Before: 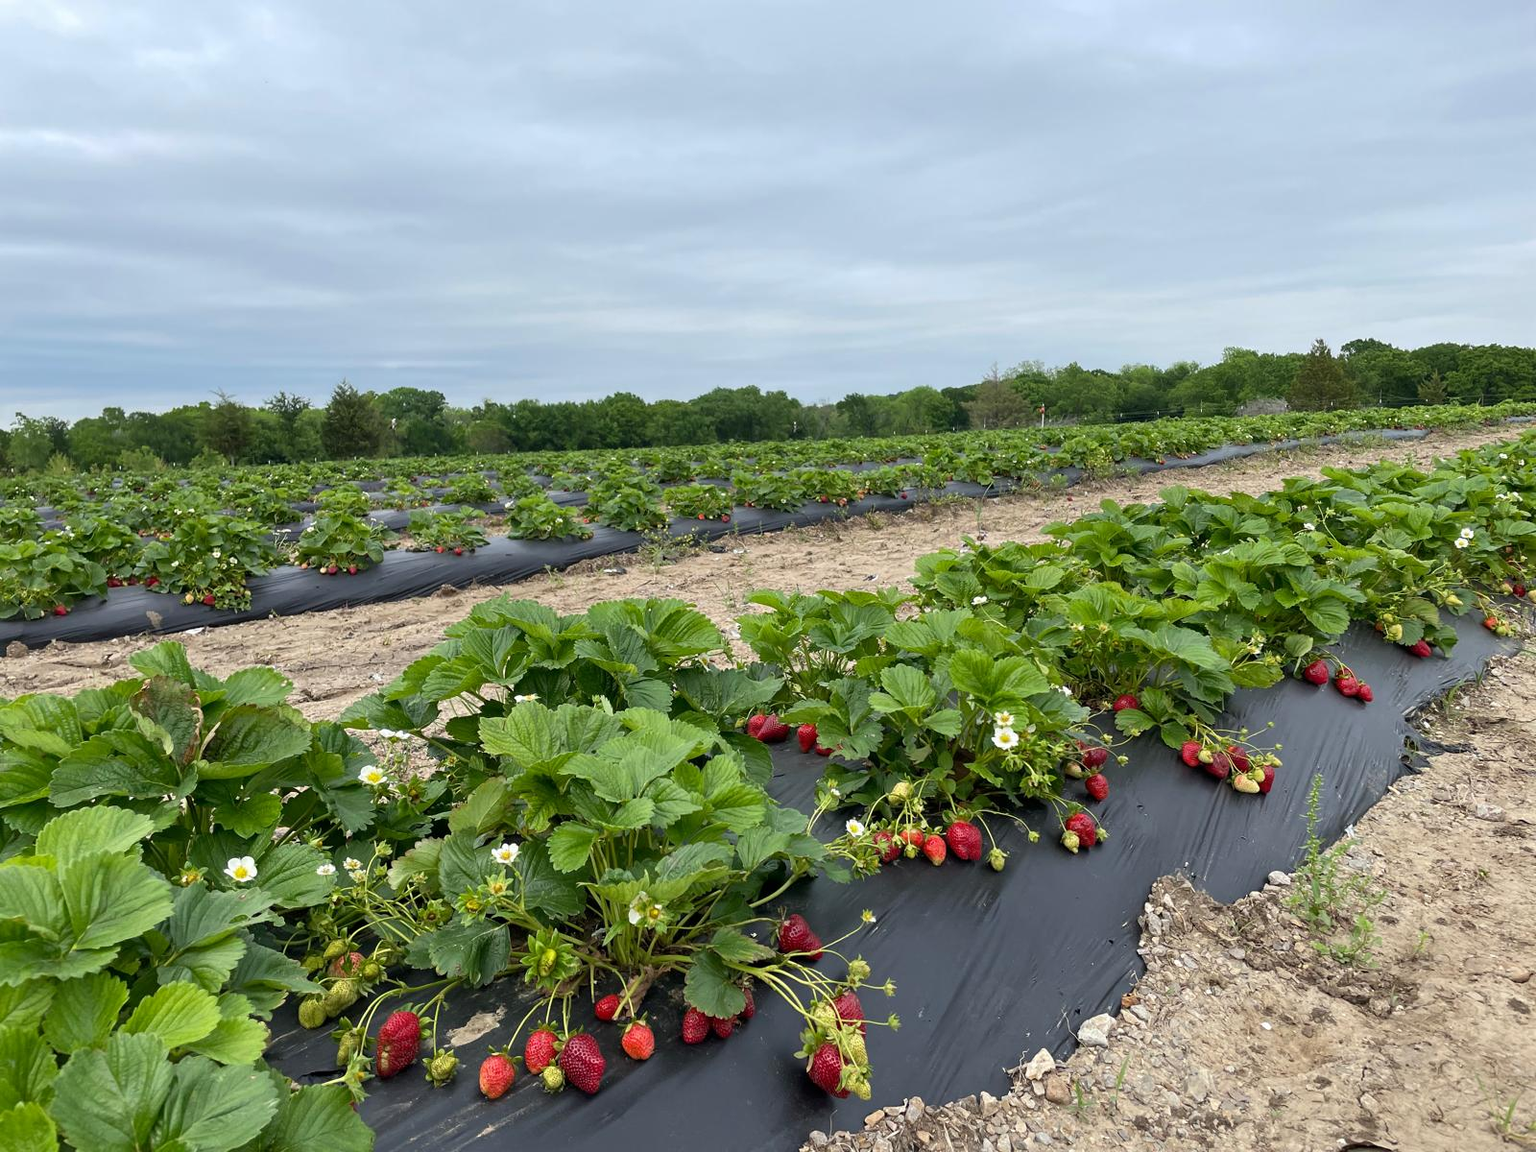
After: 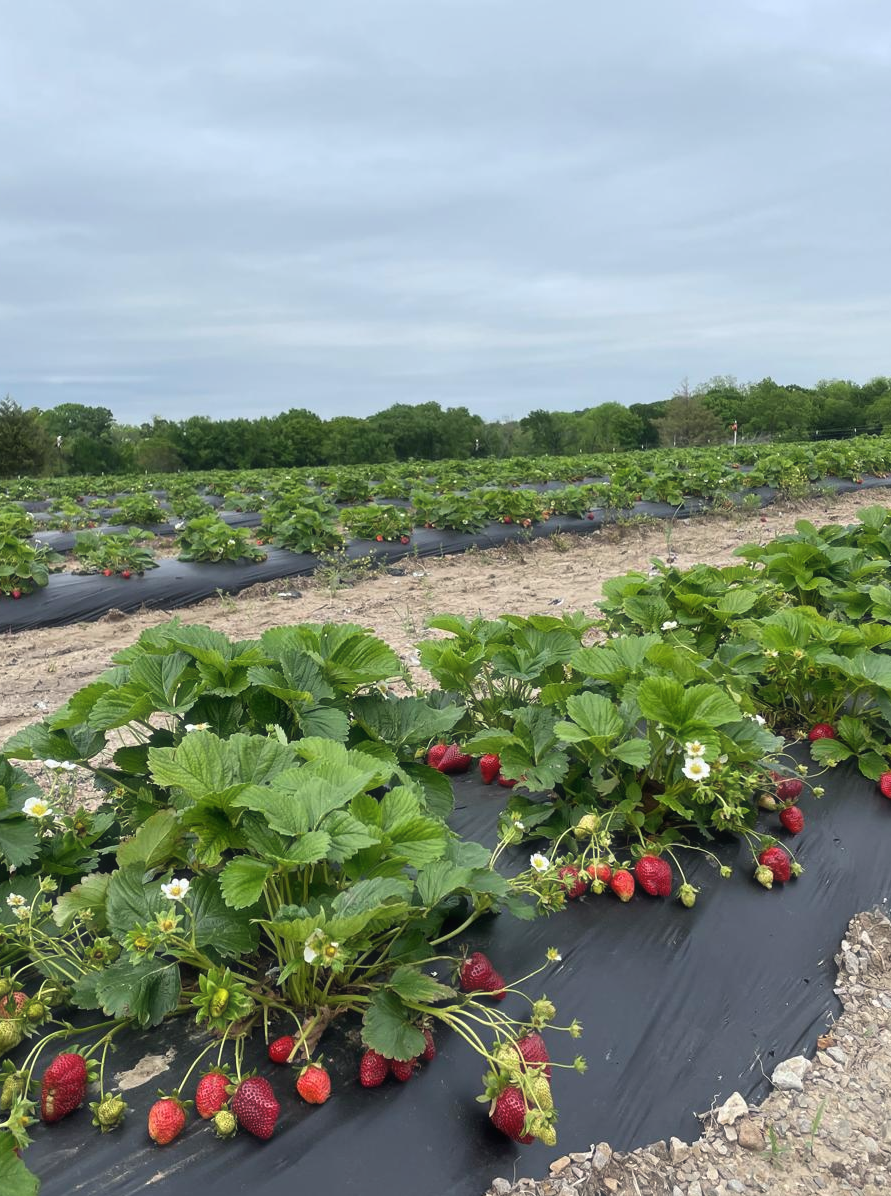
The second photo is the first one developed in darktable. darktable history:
crop: left 21.943%, right 21.992%, bottom 0.002%
haze removal: strength -0.111, adaptive false
